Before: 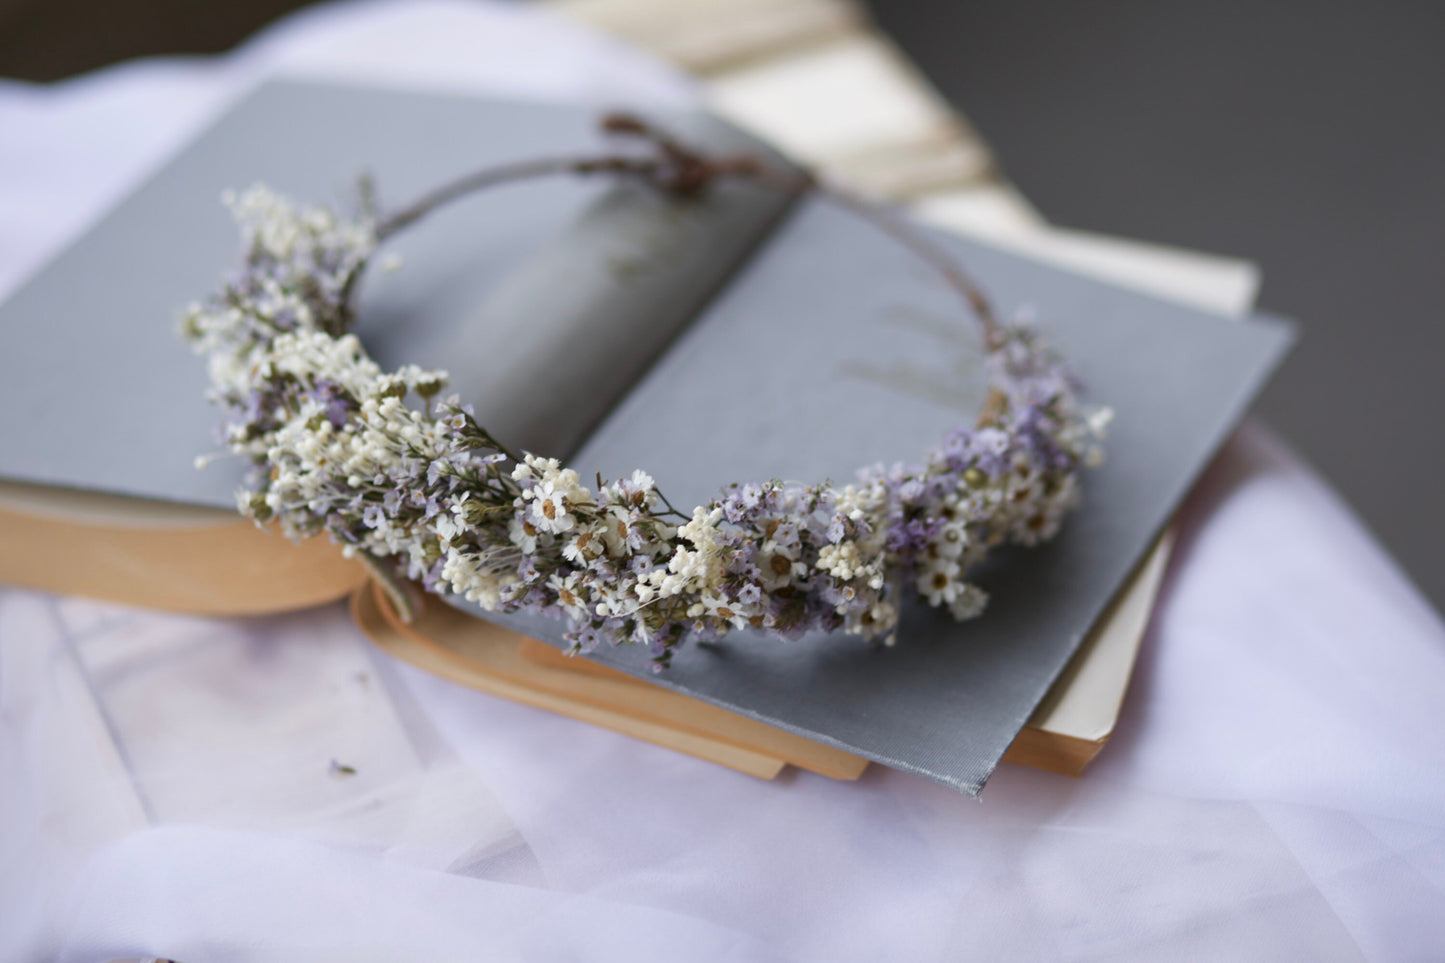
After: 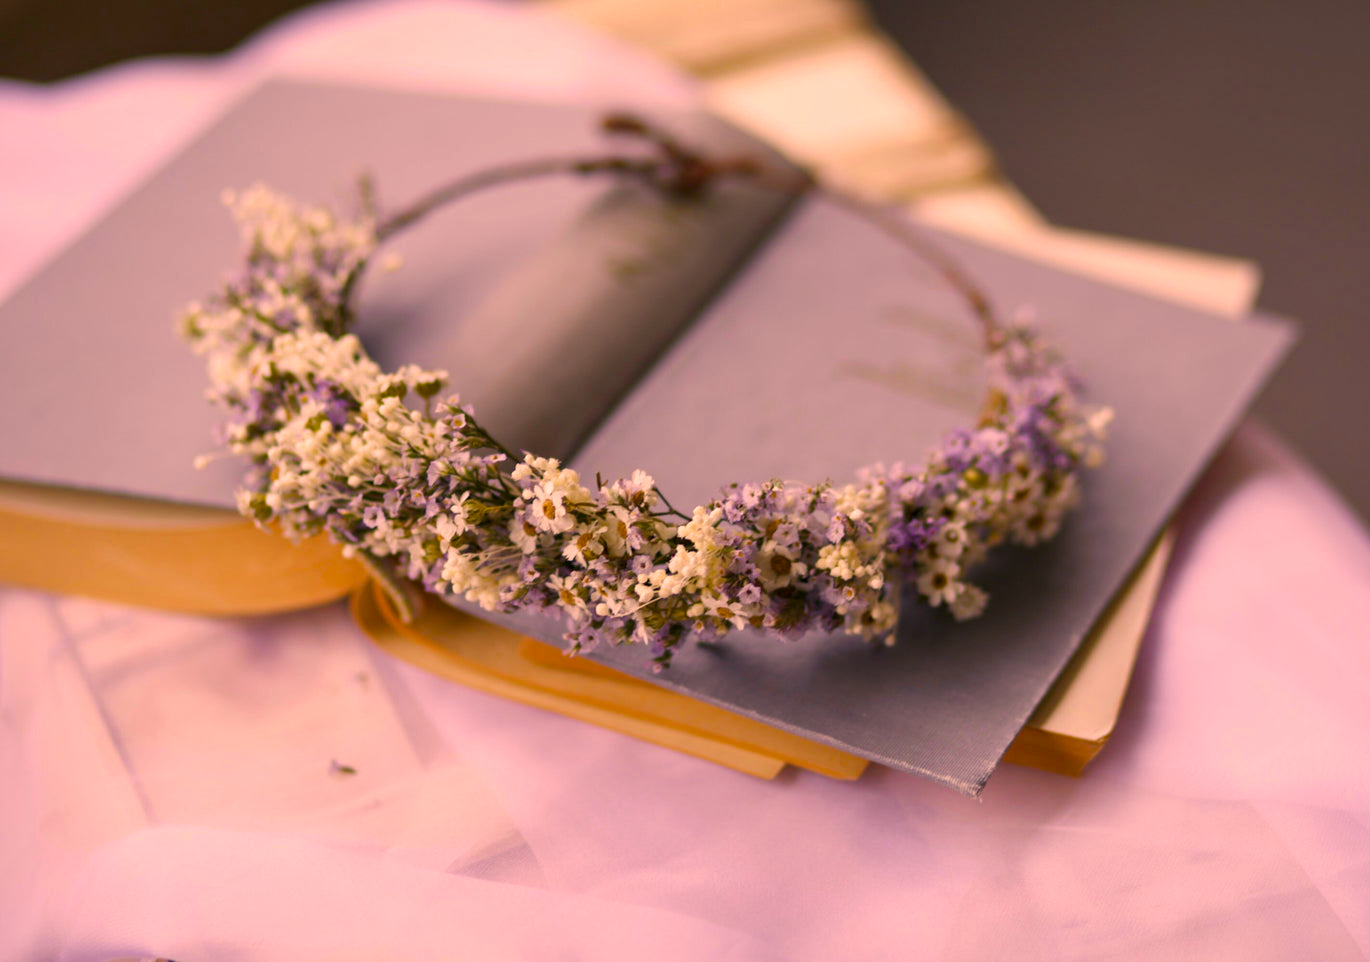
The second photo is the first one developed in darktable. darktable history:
color correction: highlights a* 21.88, highlights b* 22.25
velvia: strength 32%, mid-tones bias 0.2
crop and rotate: right 5.167%
local contrast: highlights 61%, shadows 106%, detail 107%, midtone range 0.529
